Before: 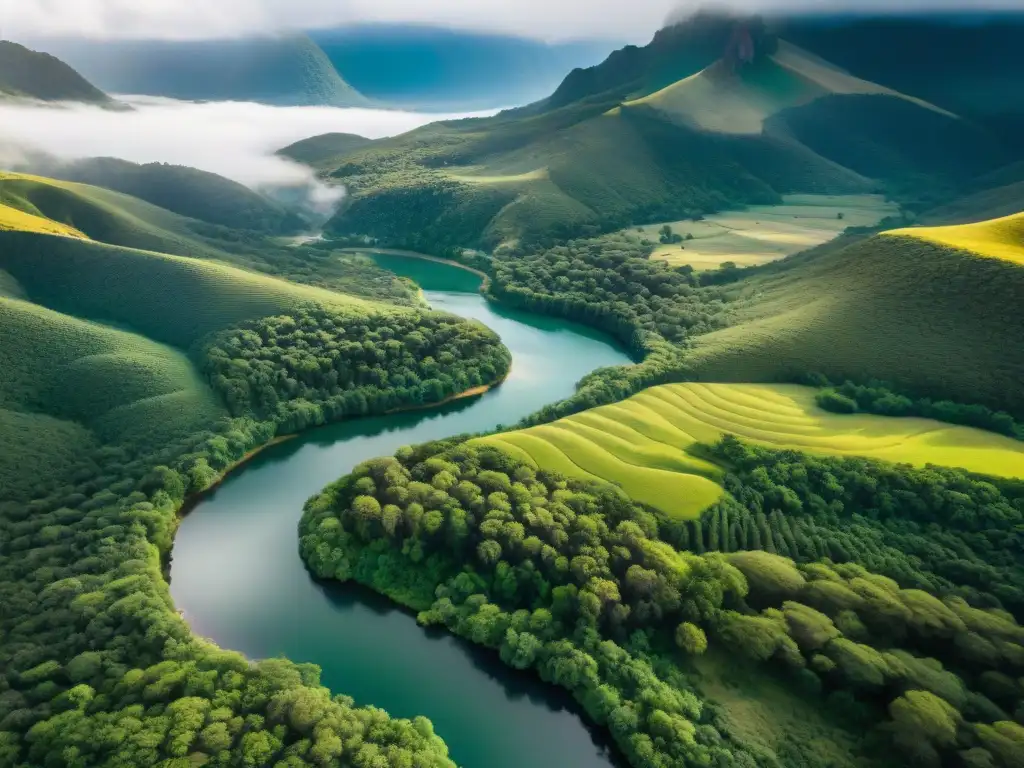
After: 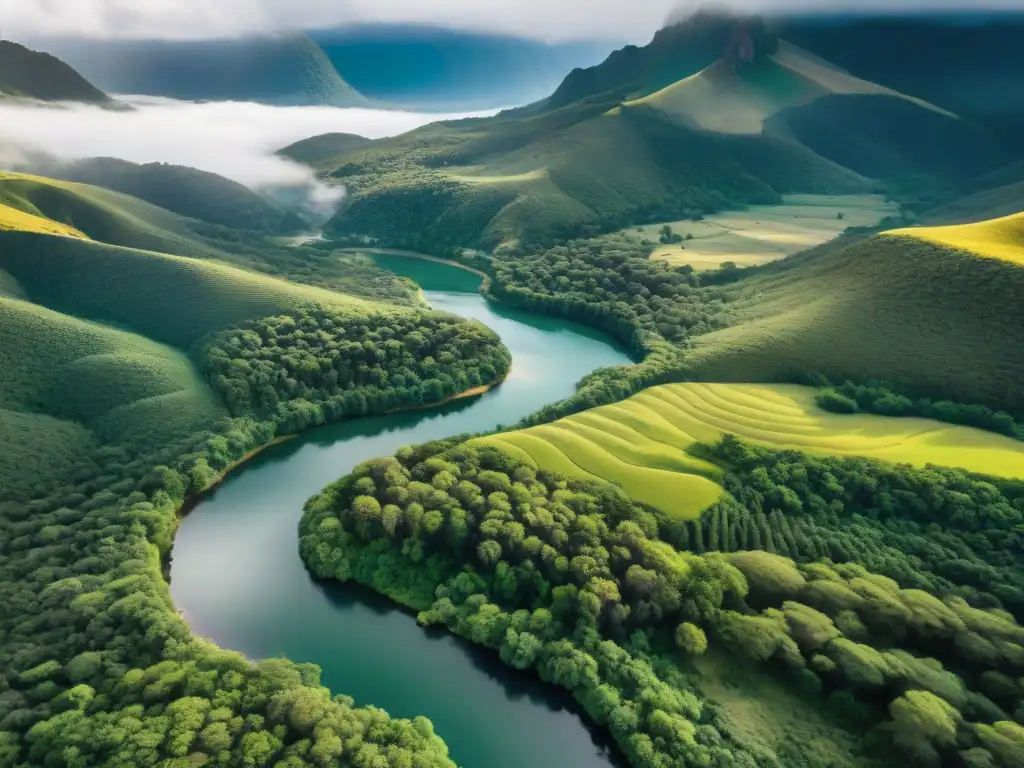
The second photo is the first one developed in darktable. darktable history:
contrast brightness saturation: saturation -0.058
shadows and highlights: soften with gaussian
